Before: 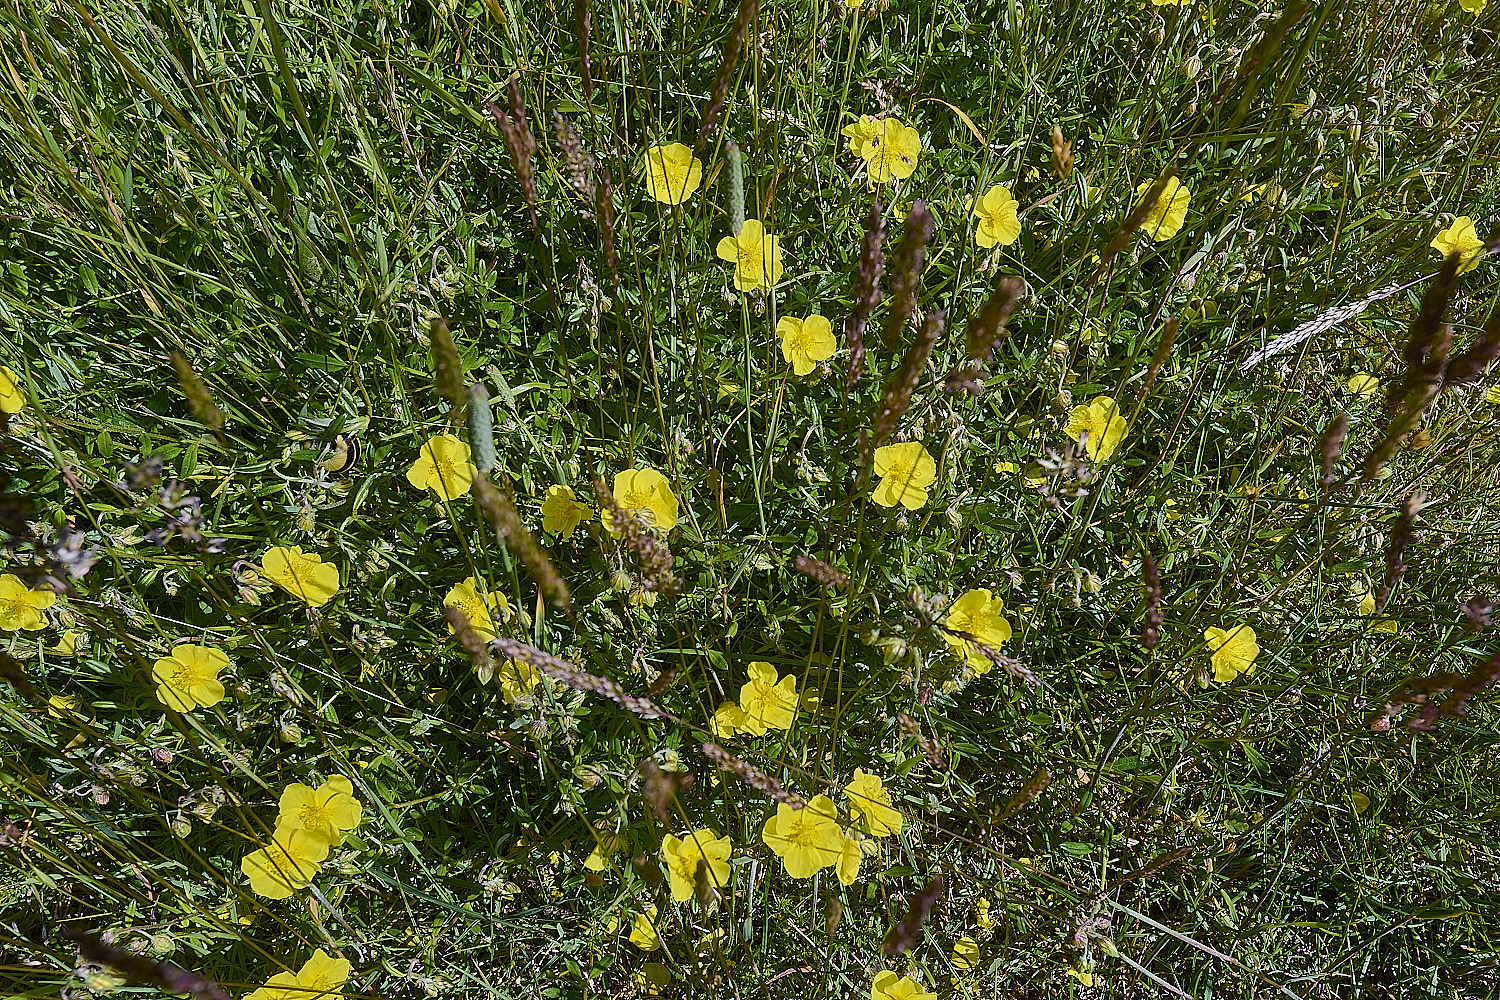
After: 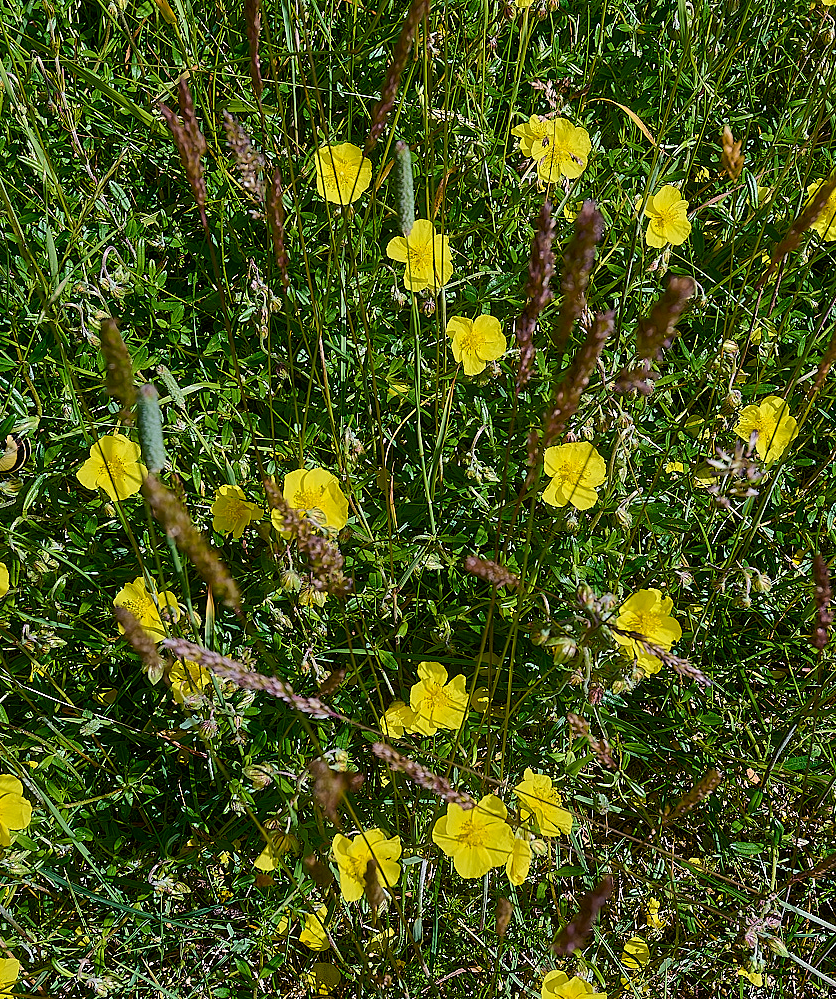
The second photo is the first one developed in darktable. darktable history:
crop: left 22.061%, right 22.161%, bottom 0.007%
